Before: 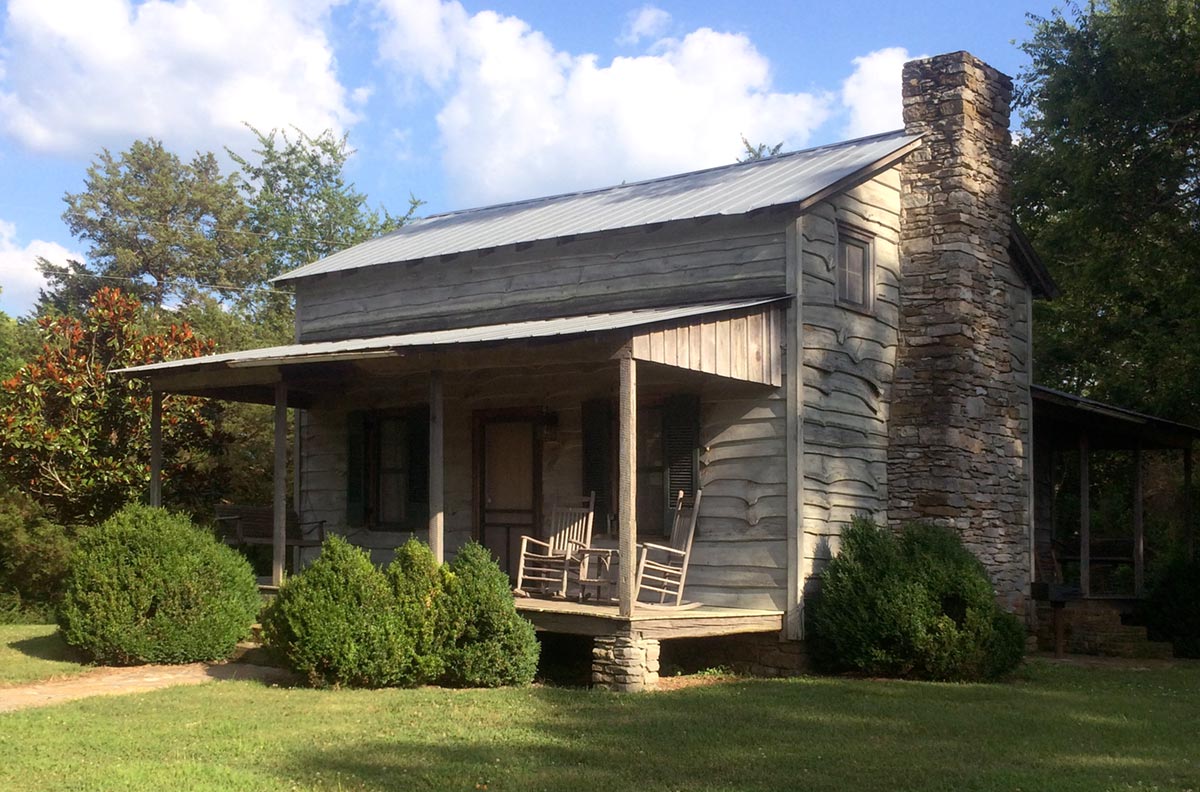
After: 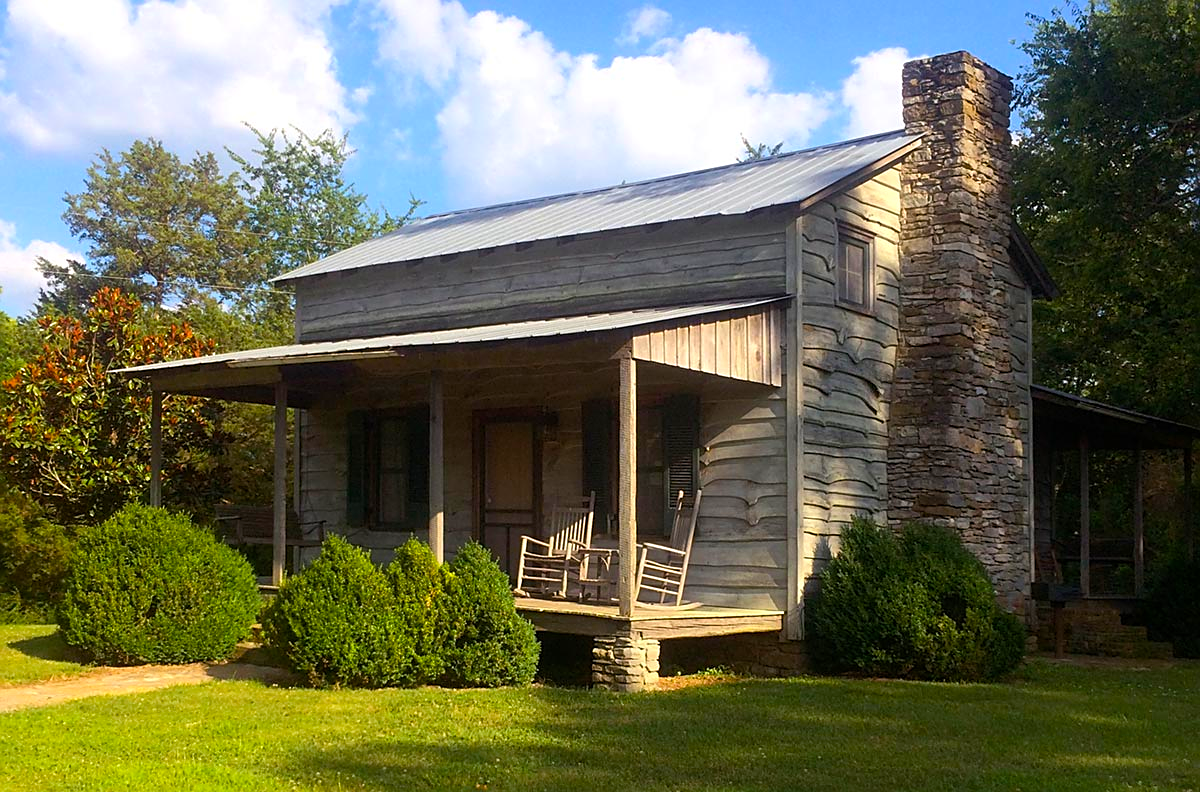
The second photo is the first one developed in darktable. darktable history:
tone equalizer: on, module defaults
color balance rgb: perceptual saturation grading › global saturation 30%, global vibrance 30%
sharpen: on, module defaults
